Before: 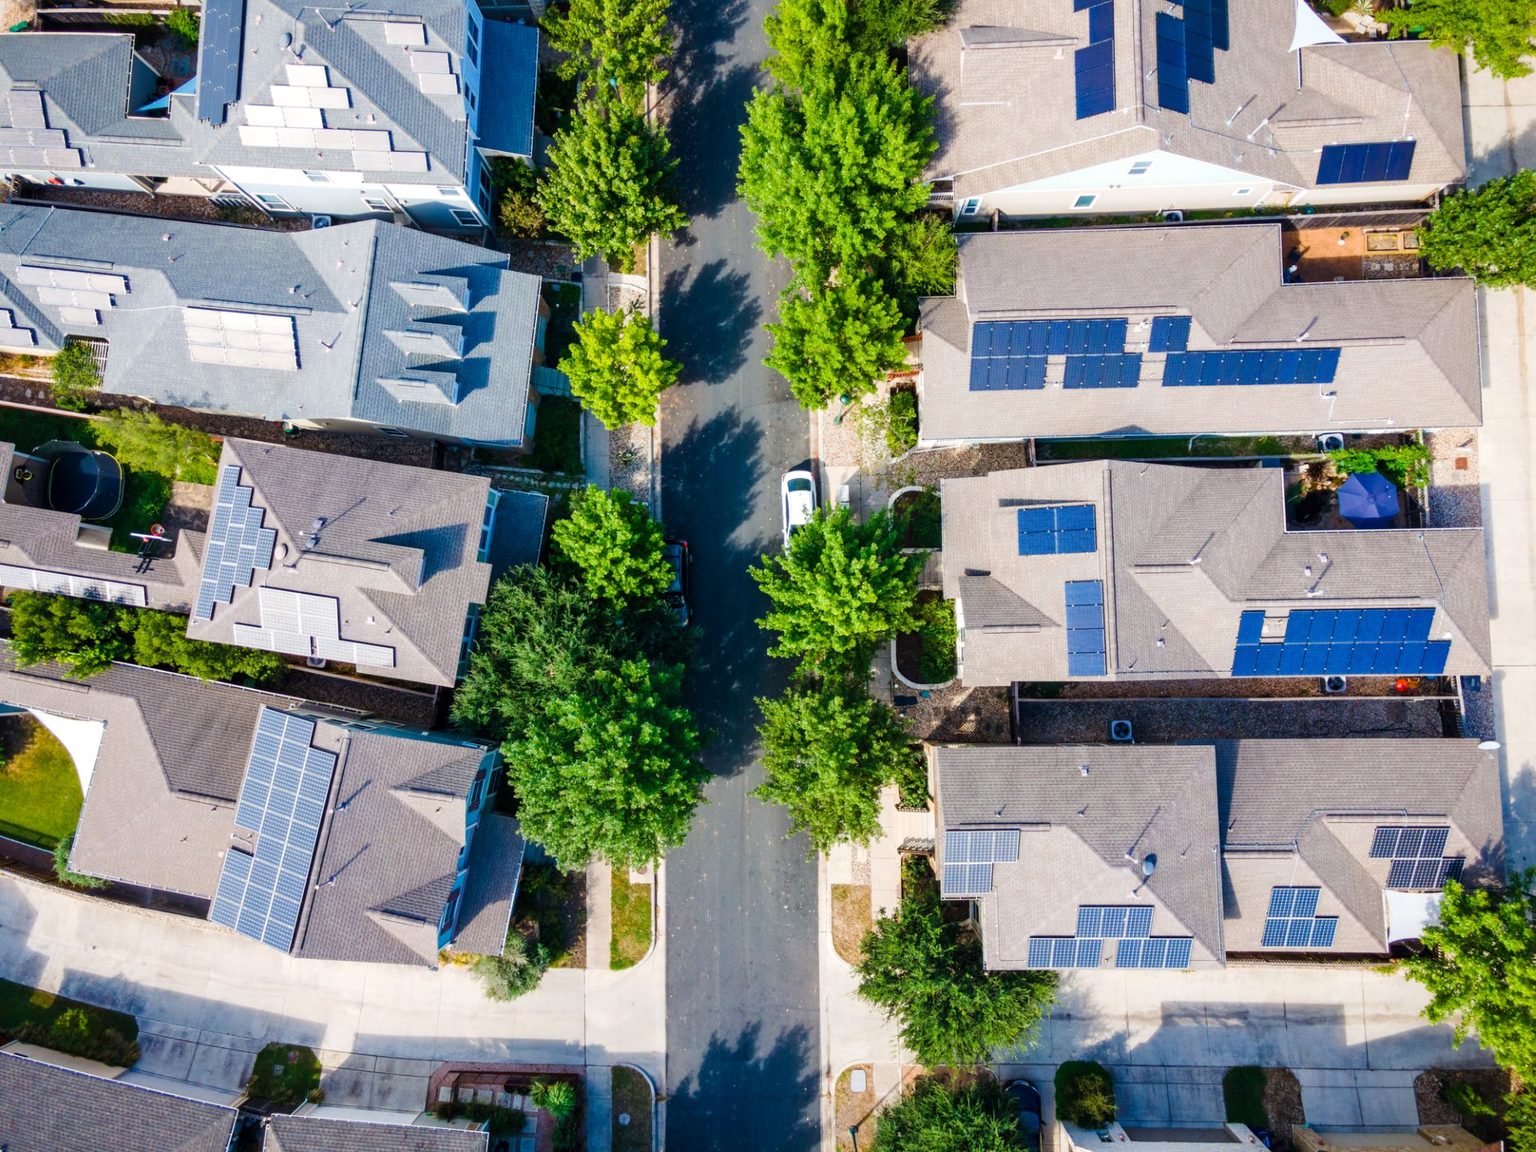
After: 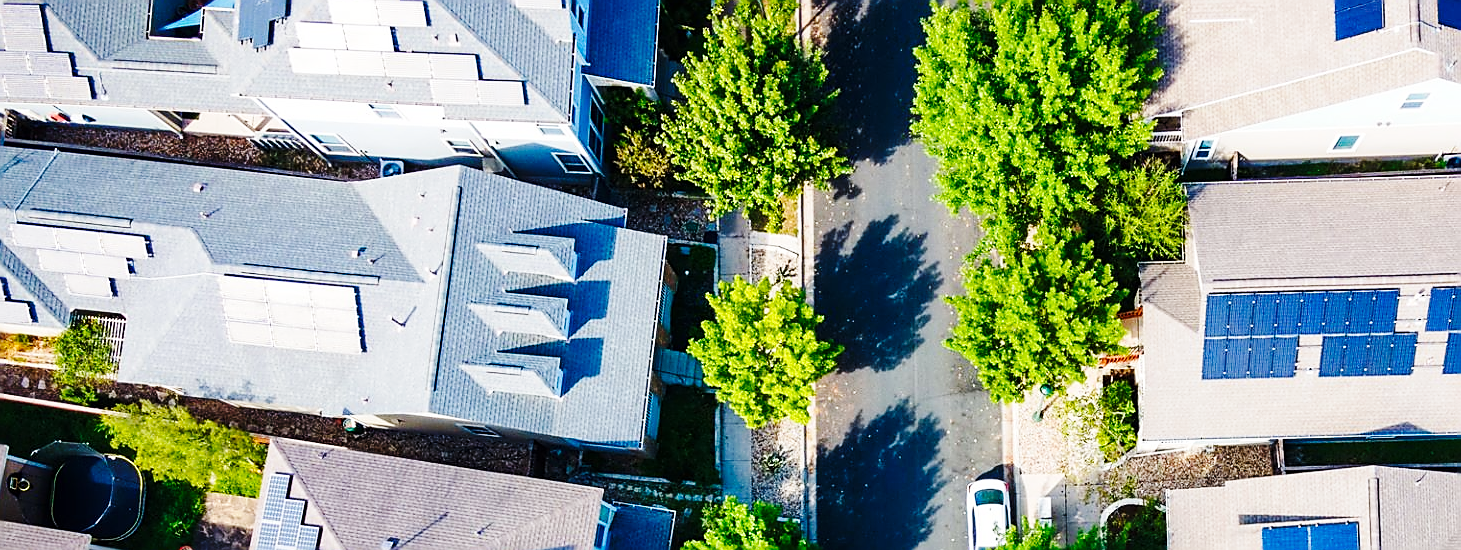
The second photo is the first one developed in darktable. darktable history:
base curve: curves: ch0 [(0, 0) (0.036, 0.025) (0.121, 0.166) (0.206, 0.329) (0.605, 0.79) (1, 1)], exposure shift 0.01, preserve colors none
crop: left 0.57%, top 7.627%, right 23.301%, bottom 54.116%
sharpen: radius 1.348, amount 1.265, threshold 0.701
